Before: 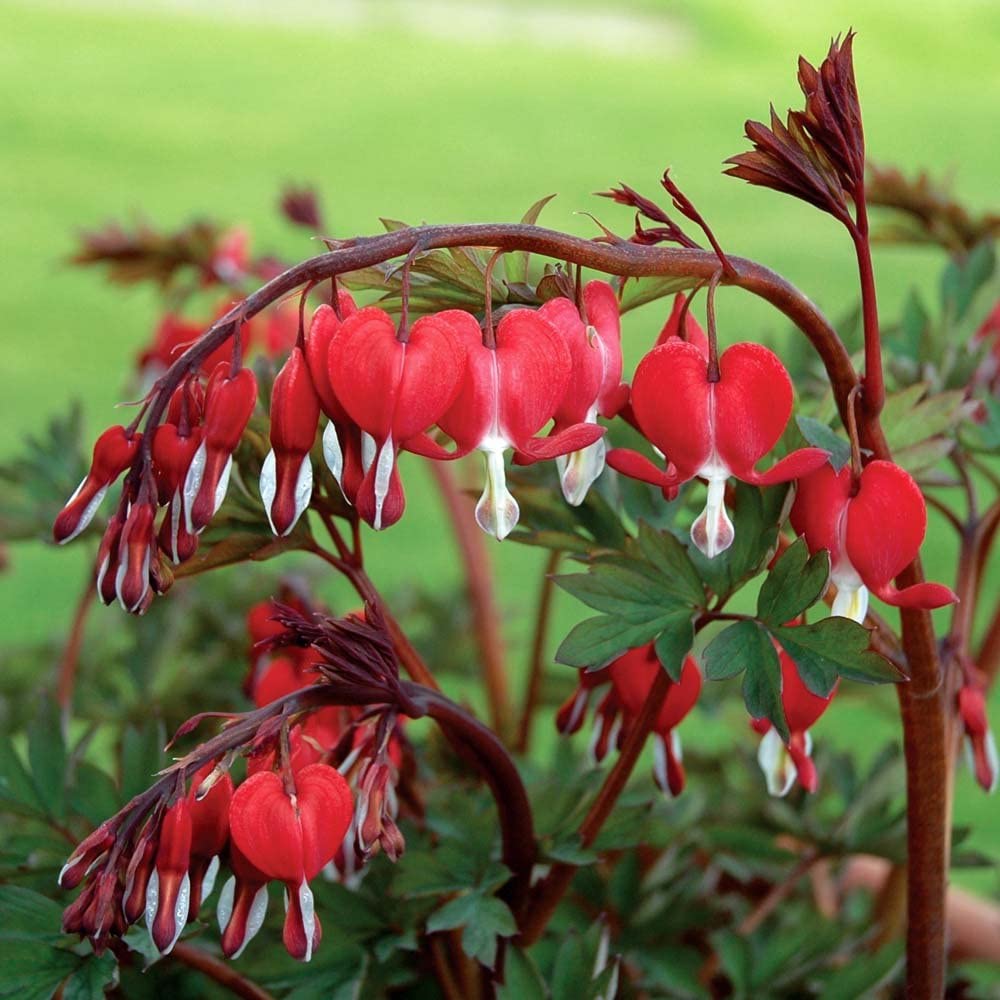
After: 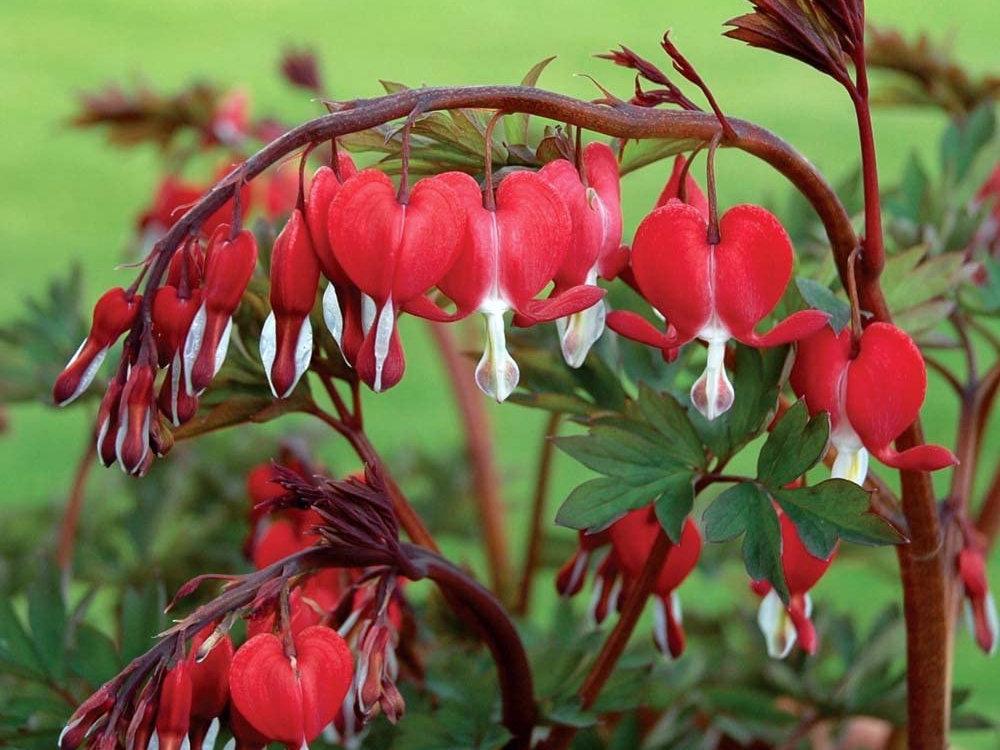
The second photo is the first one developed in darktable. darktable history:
white balance: red 0.988, blue 1.017
crop: top 13.819%, bottom 11.169%
